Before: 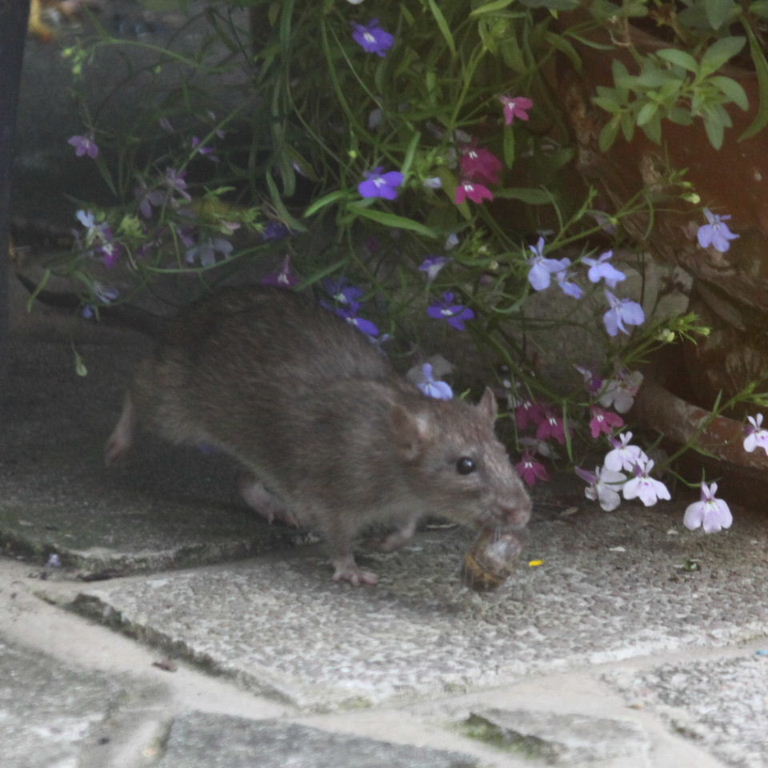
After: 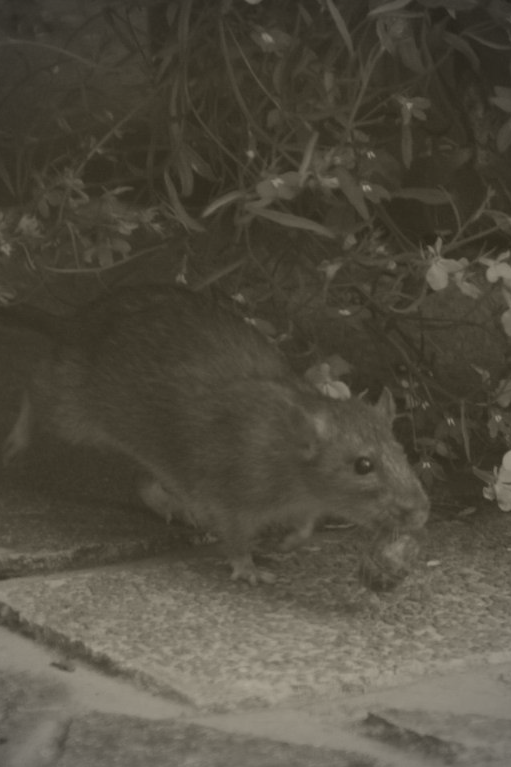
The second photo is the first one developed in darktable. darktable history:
vignetting: on, module defaults
crop and rotate: left 13.409%, right 19.924%
colorize: hue 41.44°, saturation 22%, source mix 60%, lightness 10.61%
